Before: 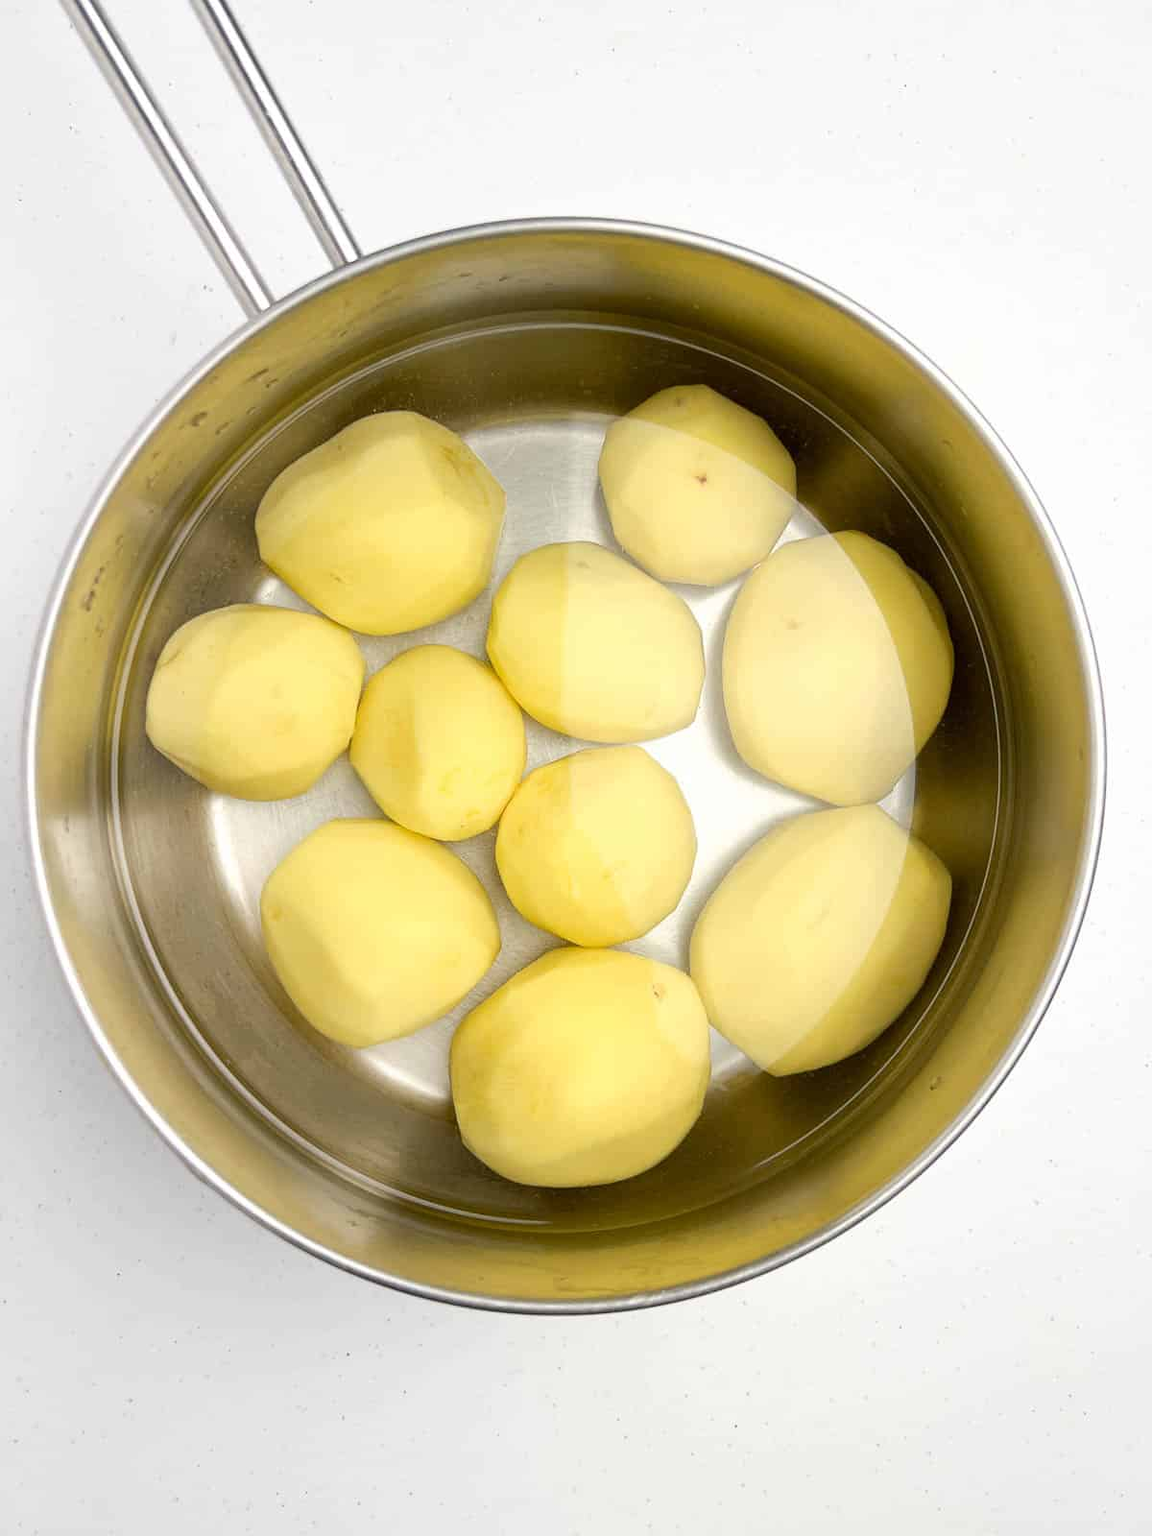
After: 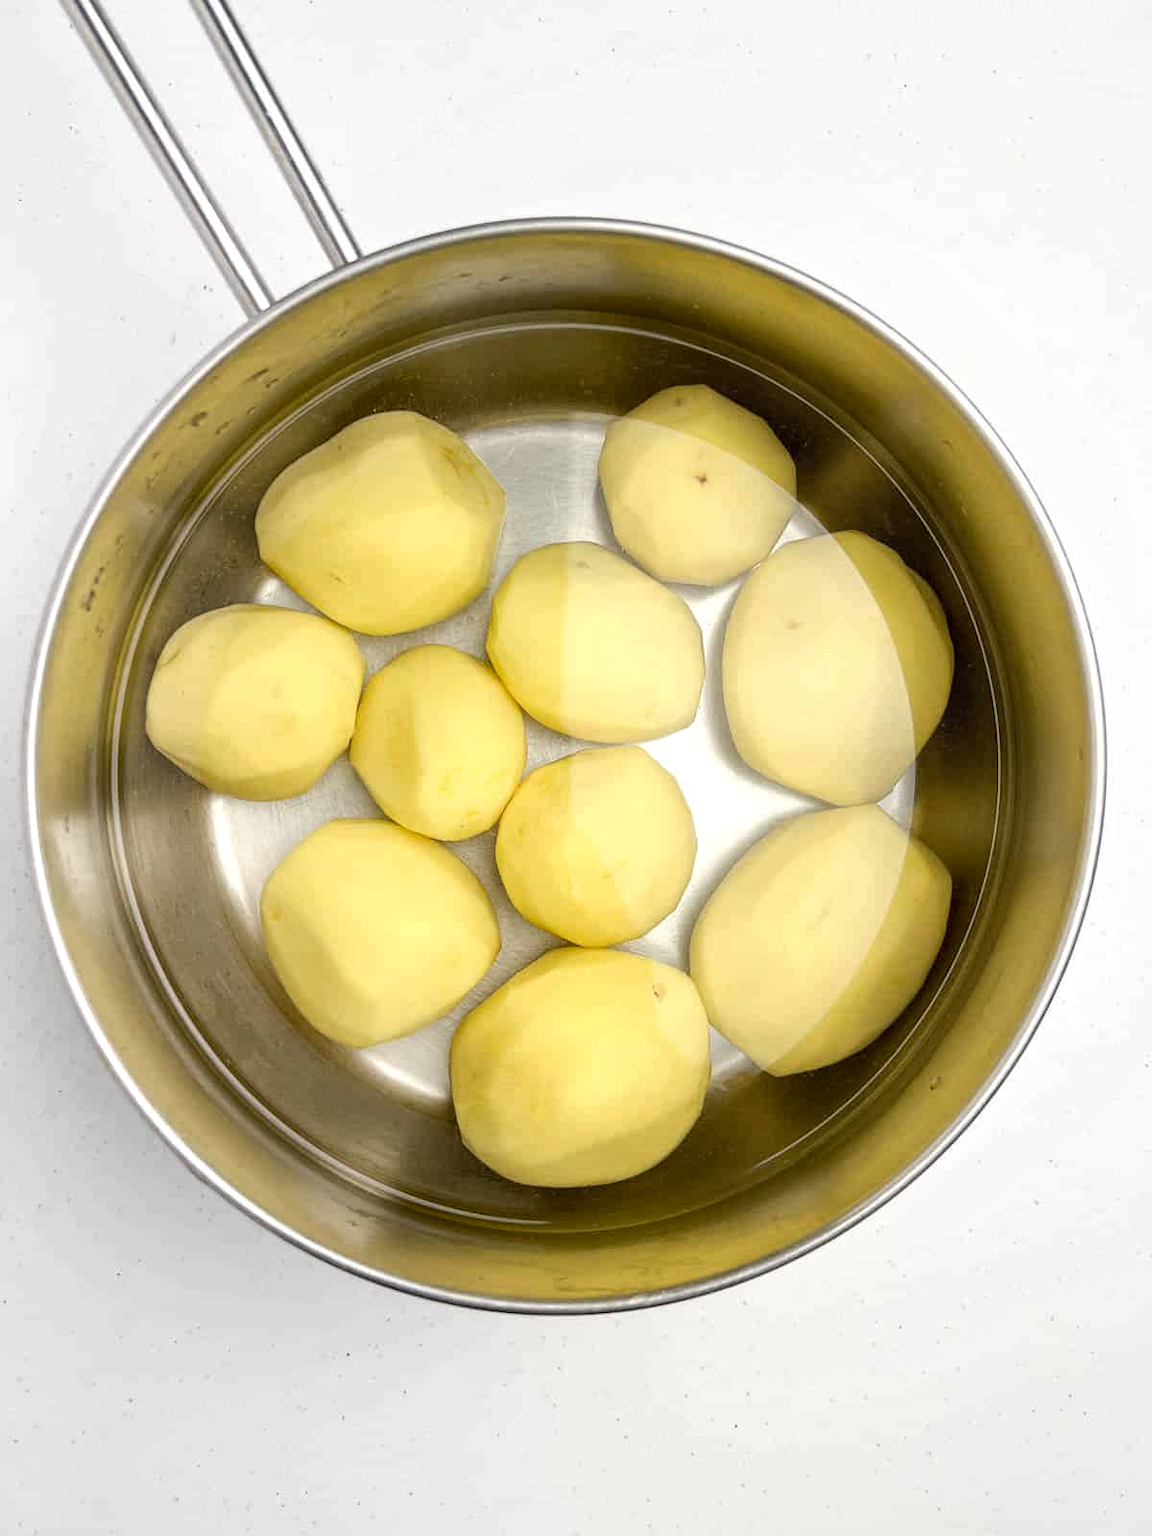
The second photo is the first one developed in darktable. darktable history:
local contrast: detail 130%
color correction: highlights b* 0.046, saturation 0.98
